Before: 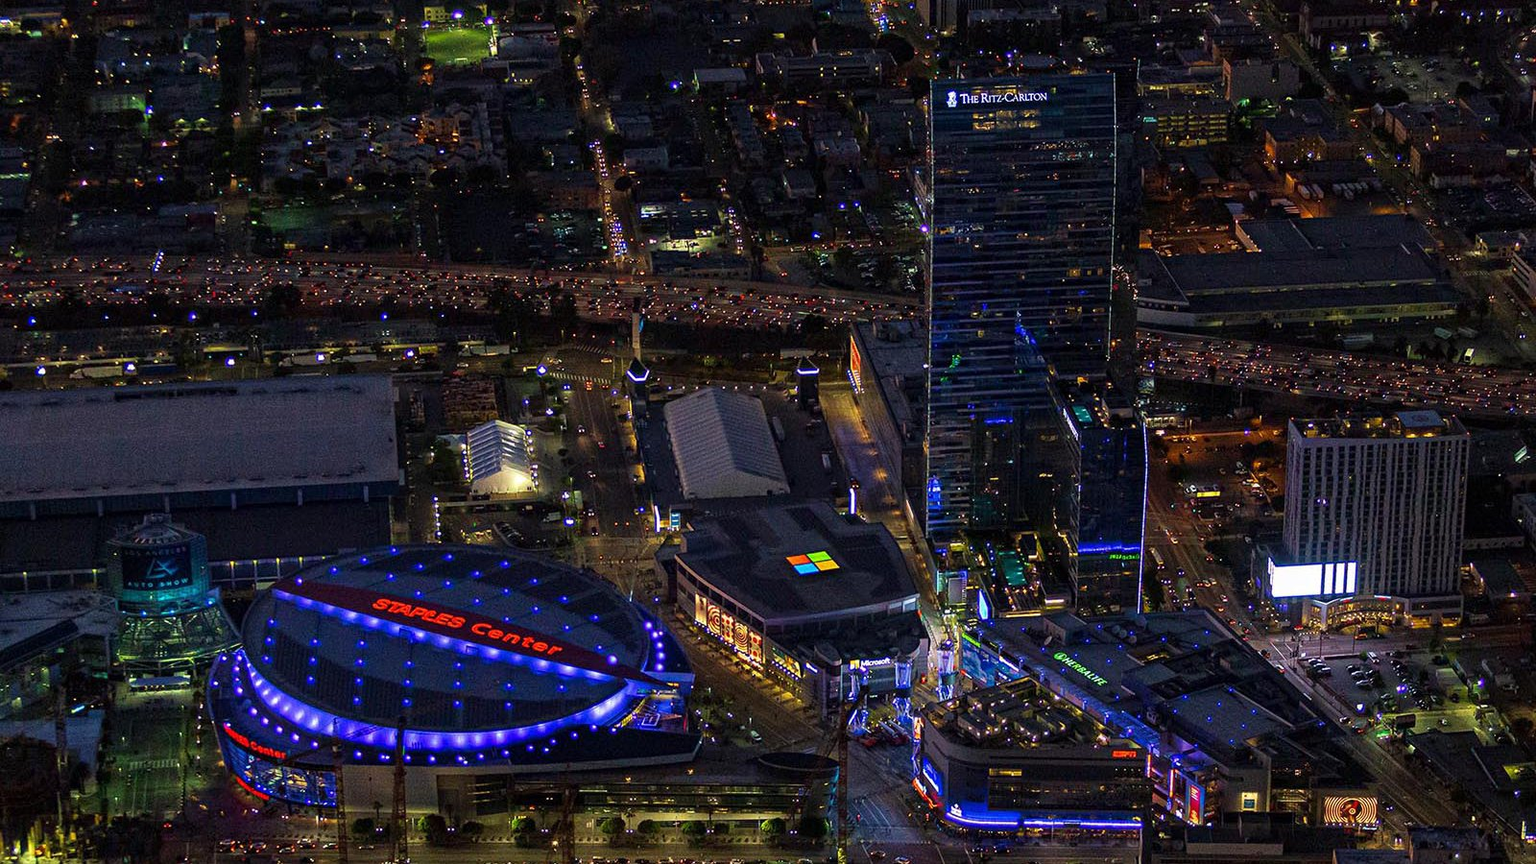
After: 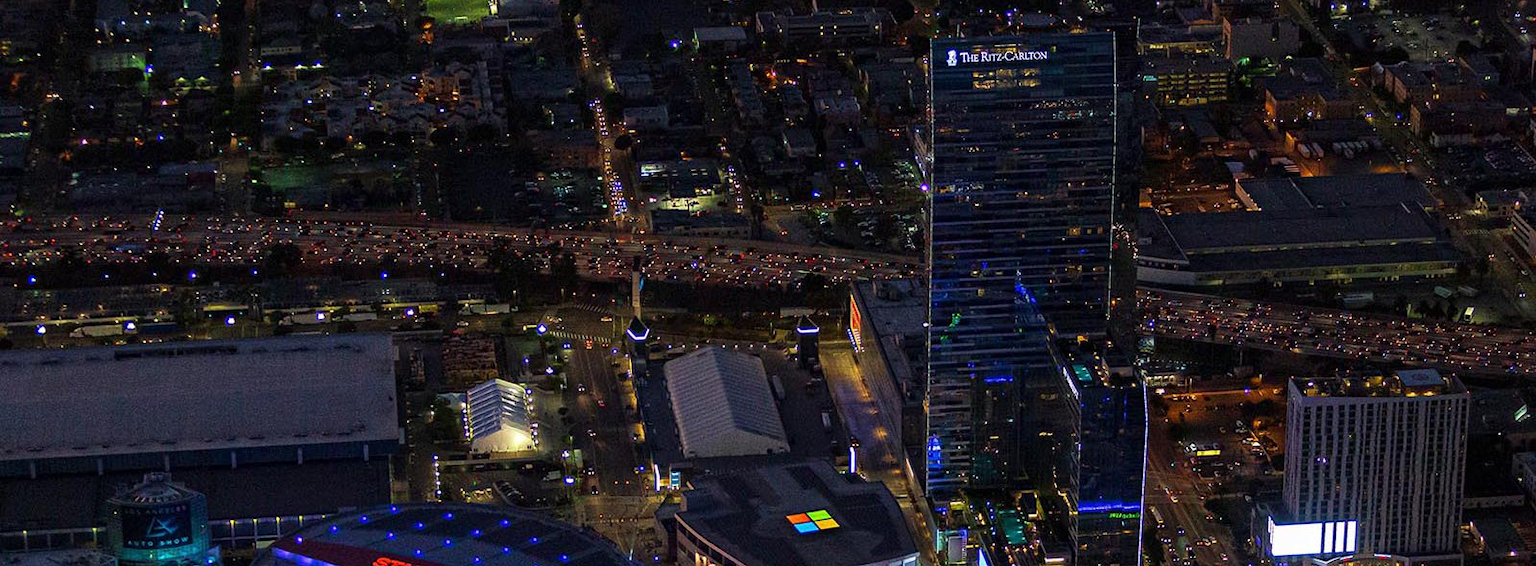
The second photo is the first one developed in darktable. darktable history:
crop and rotate: top 4.864%, bottom 29.572%
